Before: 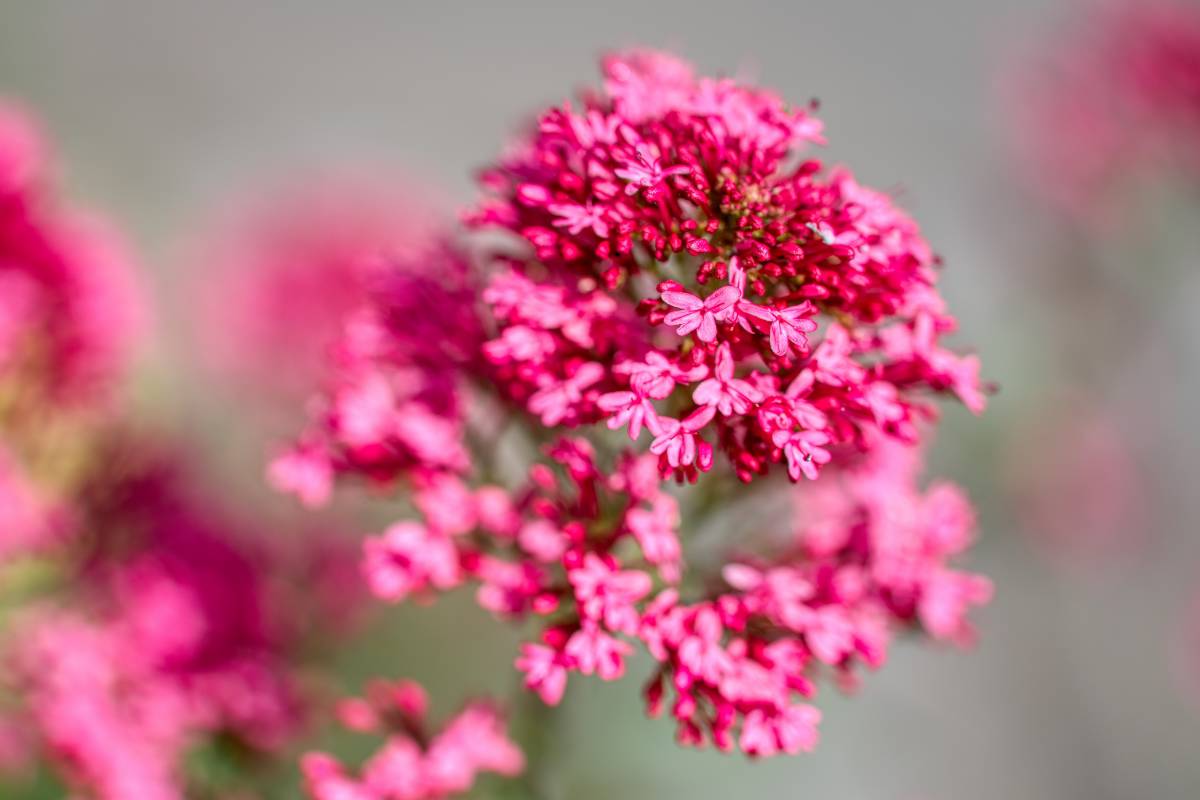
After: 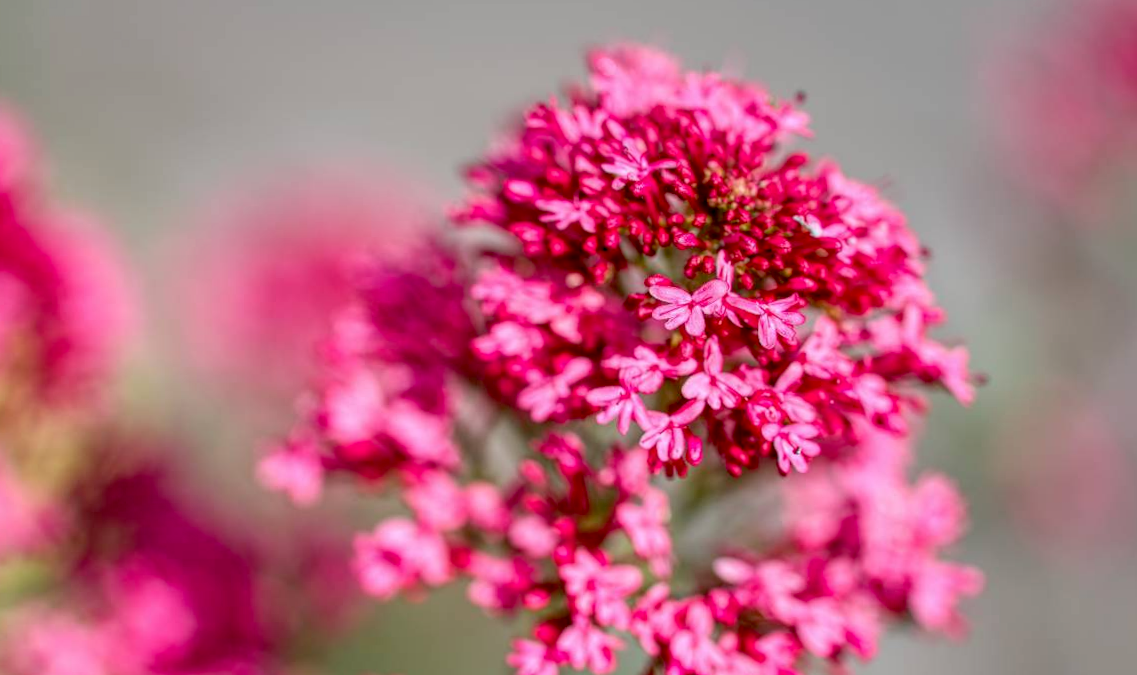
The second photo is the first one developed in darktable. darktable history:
crop and rotate: angle 0.563°, left 0.253%, right 3.529%, bottom 14.327%
exposure: black level correction 0.009, compensate highlight preservation false
